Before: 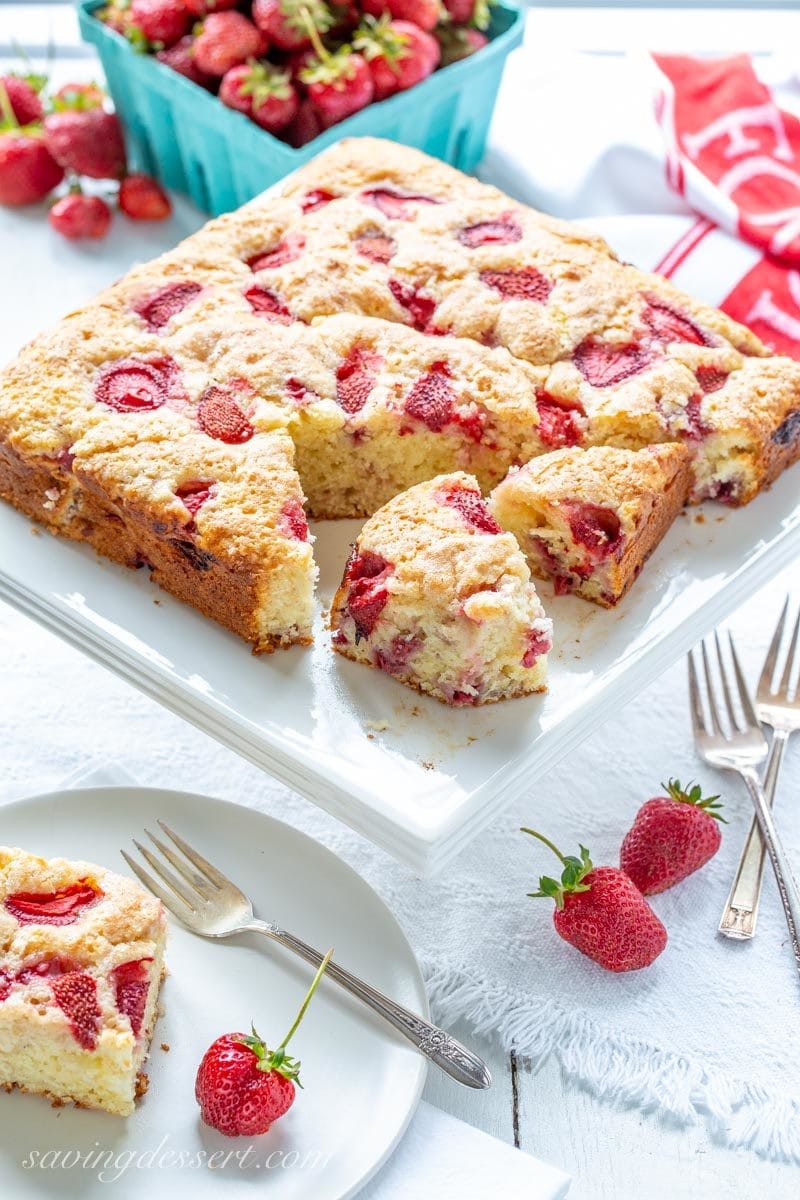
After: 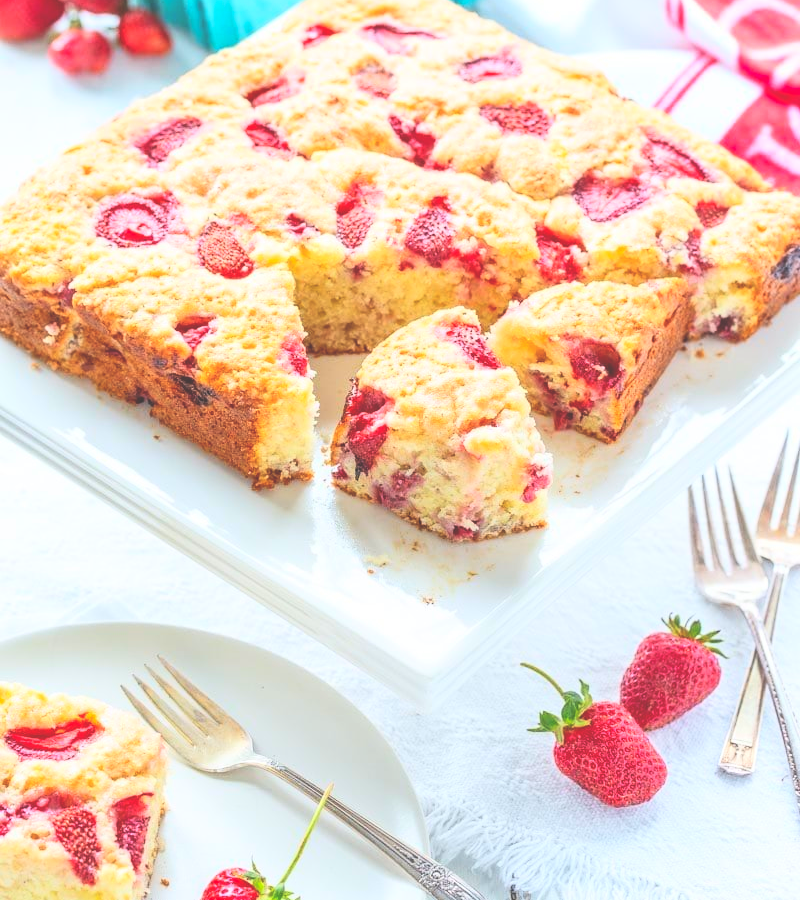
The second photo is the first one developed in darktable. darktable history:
crop: top 13.819%, bottom 11.169%
contrast brightness saturation: contrast 0.24, brightness 0.26, saturation 0.39
exposure: black level correction -0.028, compensate highlight preservation false
